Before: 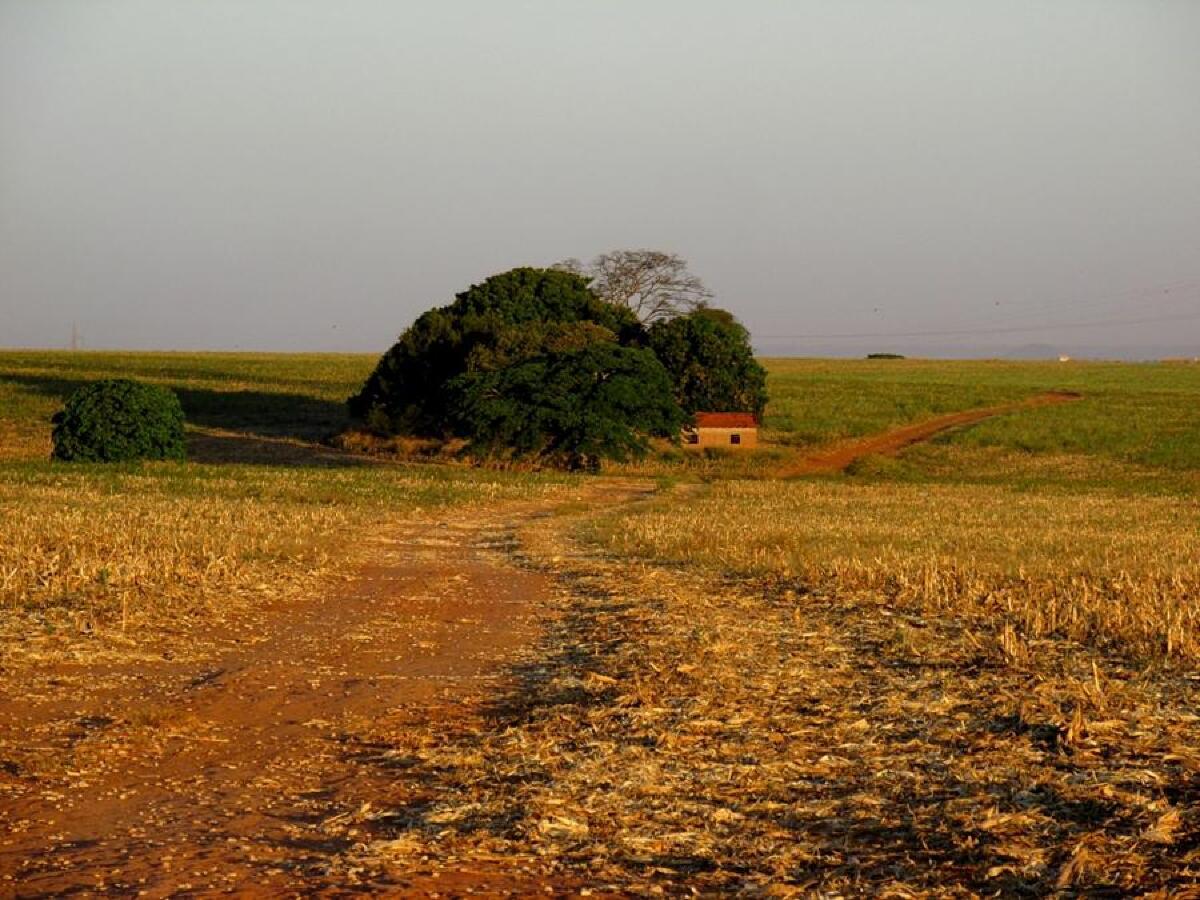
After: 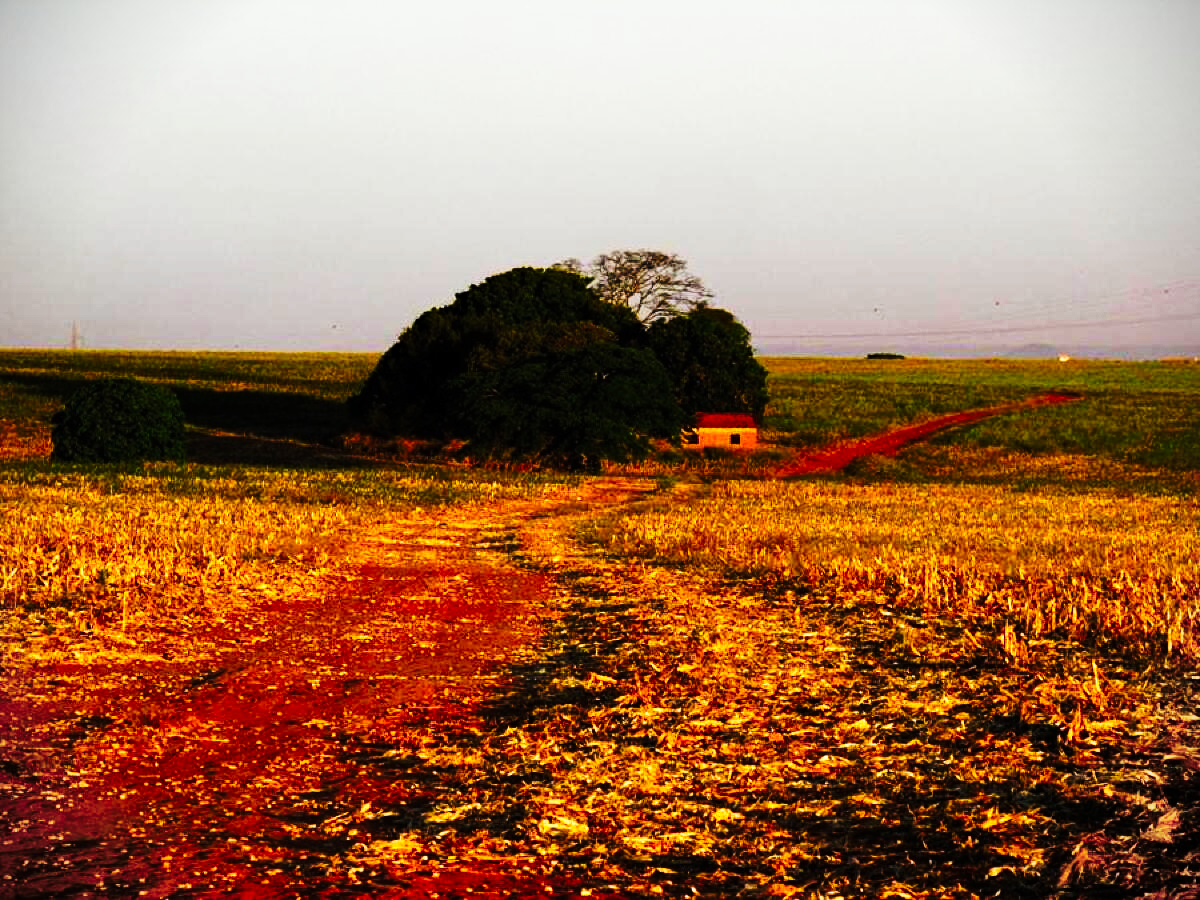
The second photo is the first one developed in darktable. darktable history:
haze removal: compatibility mode true, adaptive false
tone curve: curves: ch0 [(0, 0) (0.003, 0.004) (0.011, 0.006) (0.025, 0.008) (0.044, 0.012) (0.069, 0.017) (0.1, 0.021) (0.136, 0.029) (0.177, 0.043) (0.224, 0.062) (0.277, 0.108) (0.335, 0.166) (0.399, 0.301) (0.468, 0.467) (0.543, 0.64) (0.623, 0.803) (0.709, 0.908) (0.801, 0.969) (0.898, 0.988) (1, 1)], preserve colors none
vignetting: fall-off start 92.6%, brightness -0.52, saturation -0.51, center (-0.012, 0)
